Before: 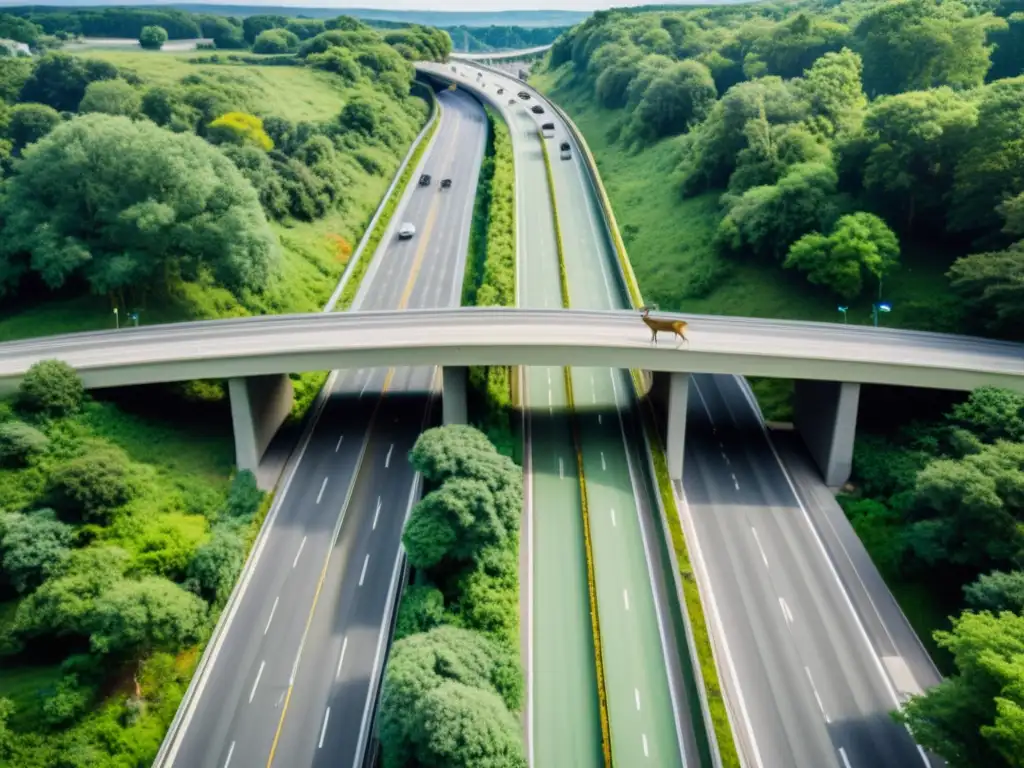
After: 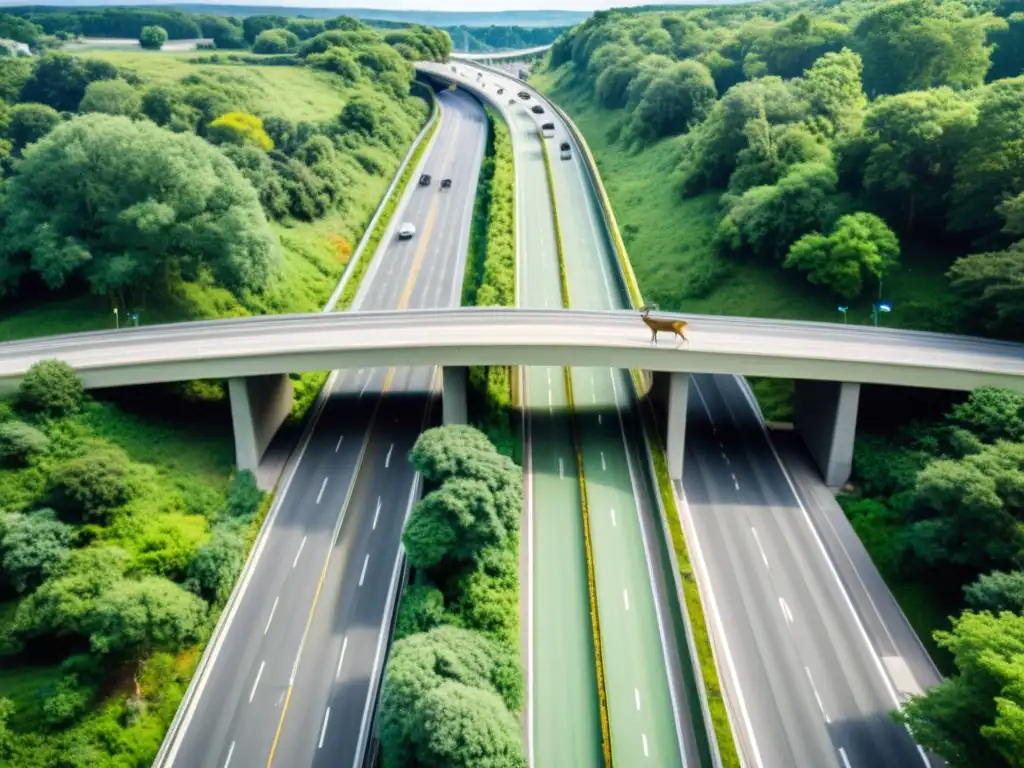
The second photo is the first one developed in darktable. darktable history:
exposure: exposure 0.224 EV, compensate exposure bias true, compensate highlight preservation false
